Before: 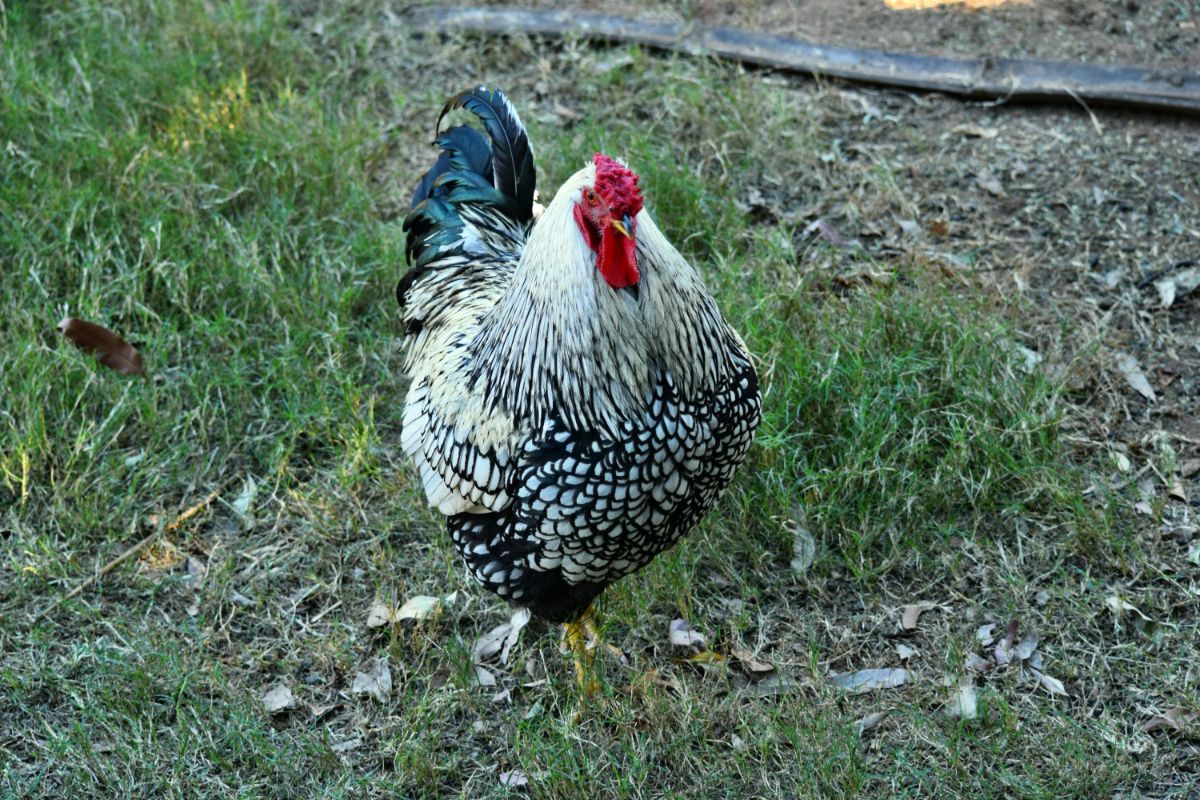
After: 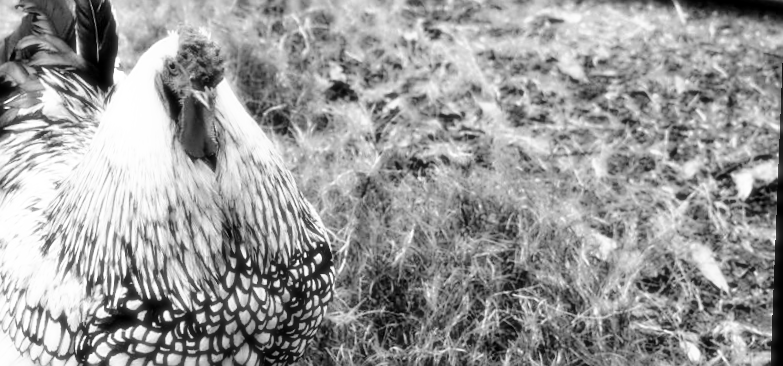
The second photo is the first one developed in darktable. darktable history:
monochrome: on, module defaults
sharpen: amount 0.55
rotate and perspective: rotation 2.27°, automatic cropping off
crop: left 36.005%, top 18.293%, right 0.31%, bottom 38.444%
white balance: emerald 1
tone curve: curves: ch0 [(0.024, 0) (0.075, 0.034) (0.145, 0.098) (0.257, 0.259) (0.408, 0.45) (0.611, 0.64) (0.81, 0.857) (1, 1)]; ch1 [(0, 0) (0.287, 0.198) (0.501, 0.506) (0.56, 0.57) (0.712, 0.777) (0.976, 0.992)]; ch2 [(0, 0) (0.5, 0.5) (0.523, 0.552) (0.59, 0.603) (0.681, 0.754) (1, 1)], color space Lab, independent channels, preserve colors none
bloom: size 0%, threshold 54.82%, strength 8.31%
